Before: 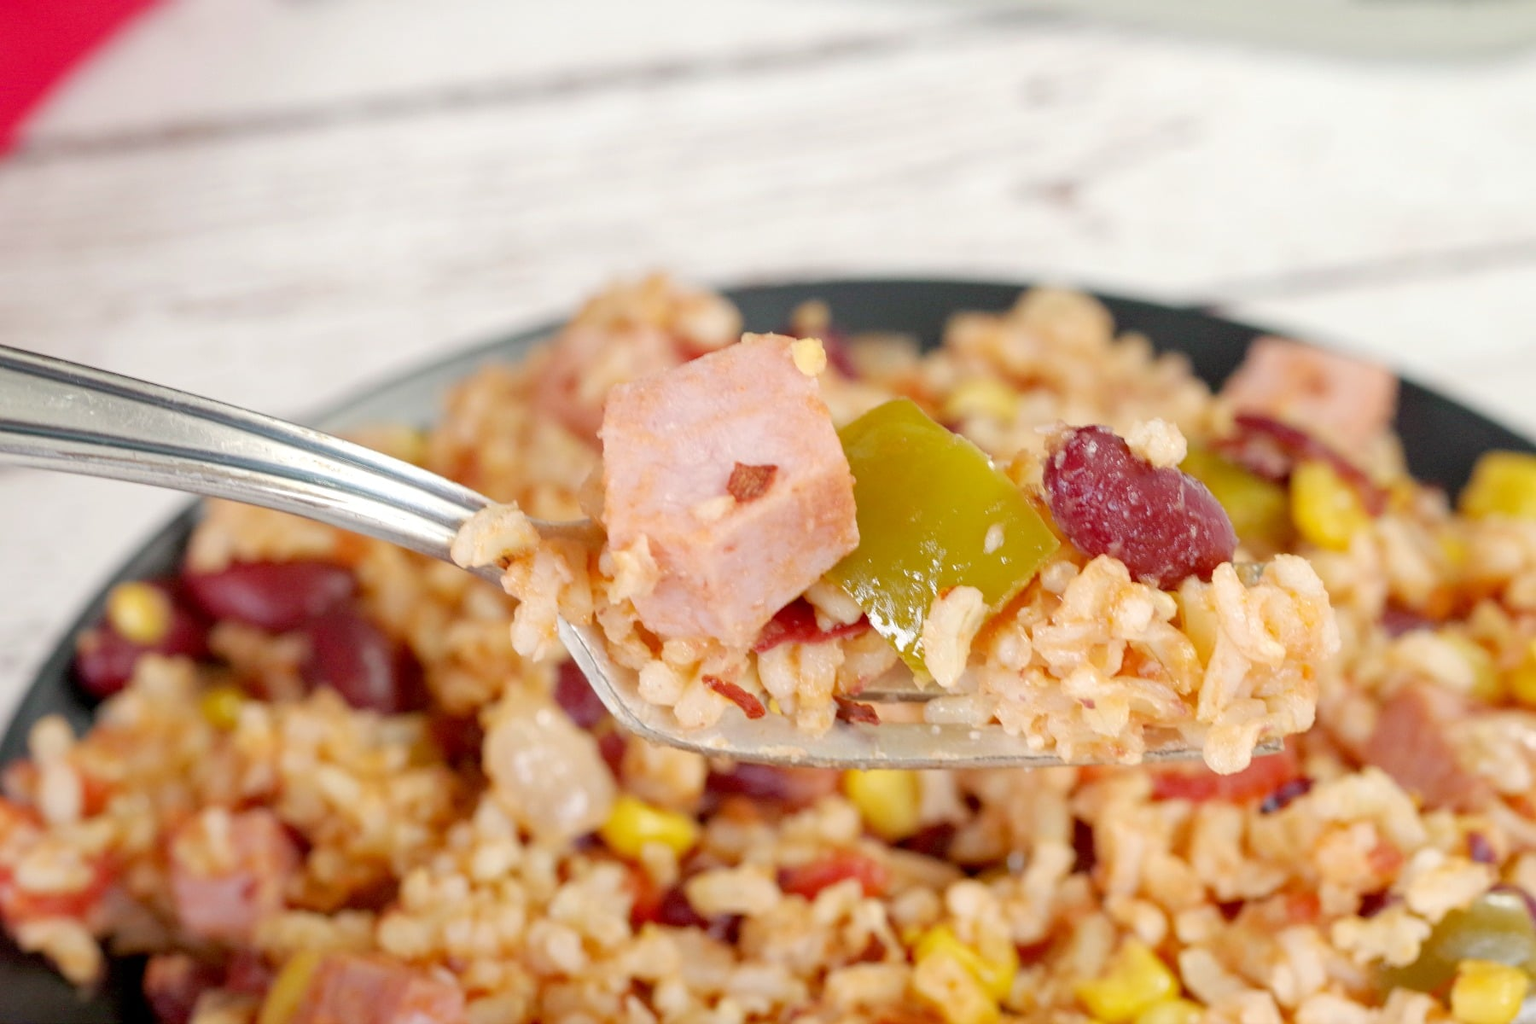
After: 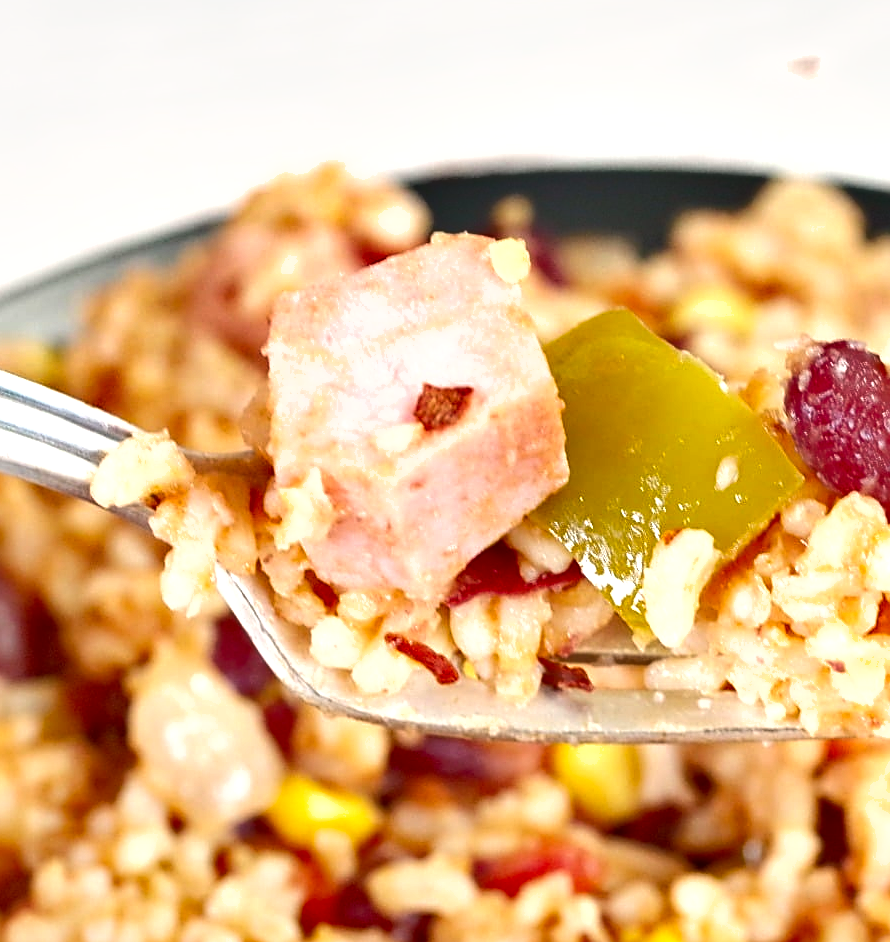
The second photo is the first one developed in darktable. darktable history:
crop and rotate: angle 0.02°, left 24.353%, top 13.219%, right 26.156%, bottom 8.224%
sharpen: on, module defaults
shadows and highlights: shadows 52.42, soften with gaussian
exposure: black level correction 0, exposure 0.7 EV, compensate exposure bias true, compensate highlight preservation false
